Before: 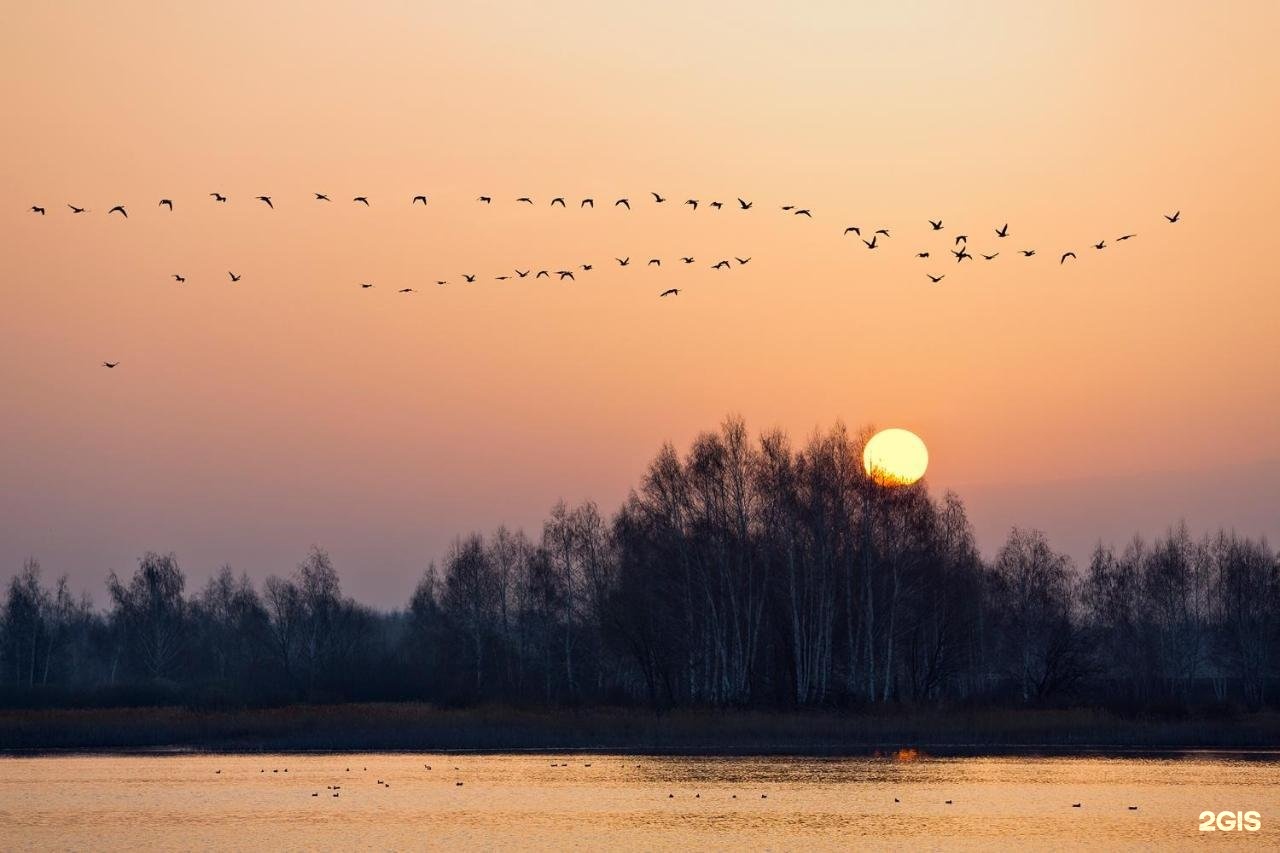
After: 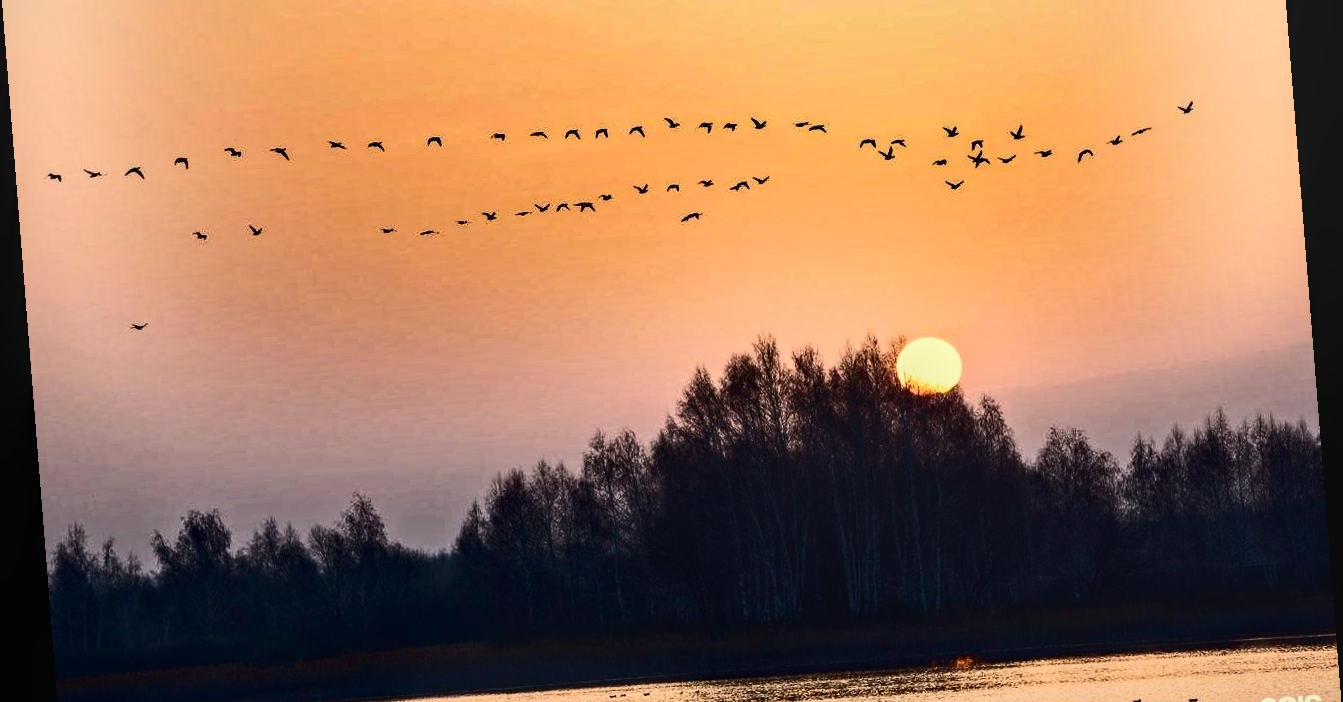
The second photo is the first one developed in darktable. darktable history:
rotate and perspective: rotation -4.2°, shear 0.006, automatic cropping off
crop and rotate: top 12.5%, bottom 12.5%
local contrast: on, module defaults
contrast brightness saturation: contrast 0.5, saturation -0.1
shadows and highlights: shadows 19.13, highlights -83.41, soften with gaussian
